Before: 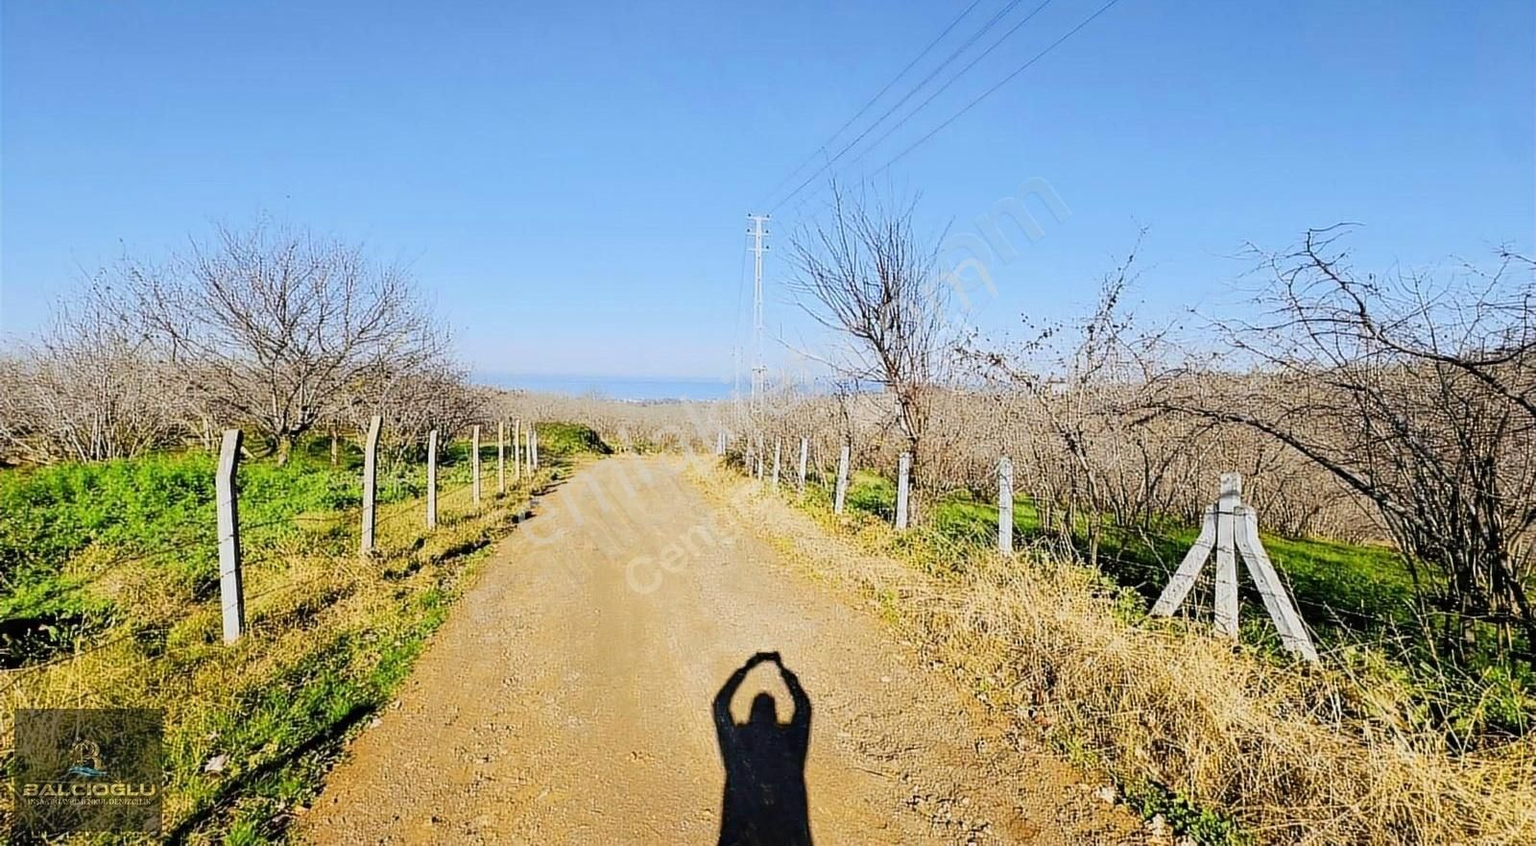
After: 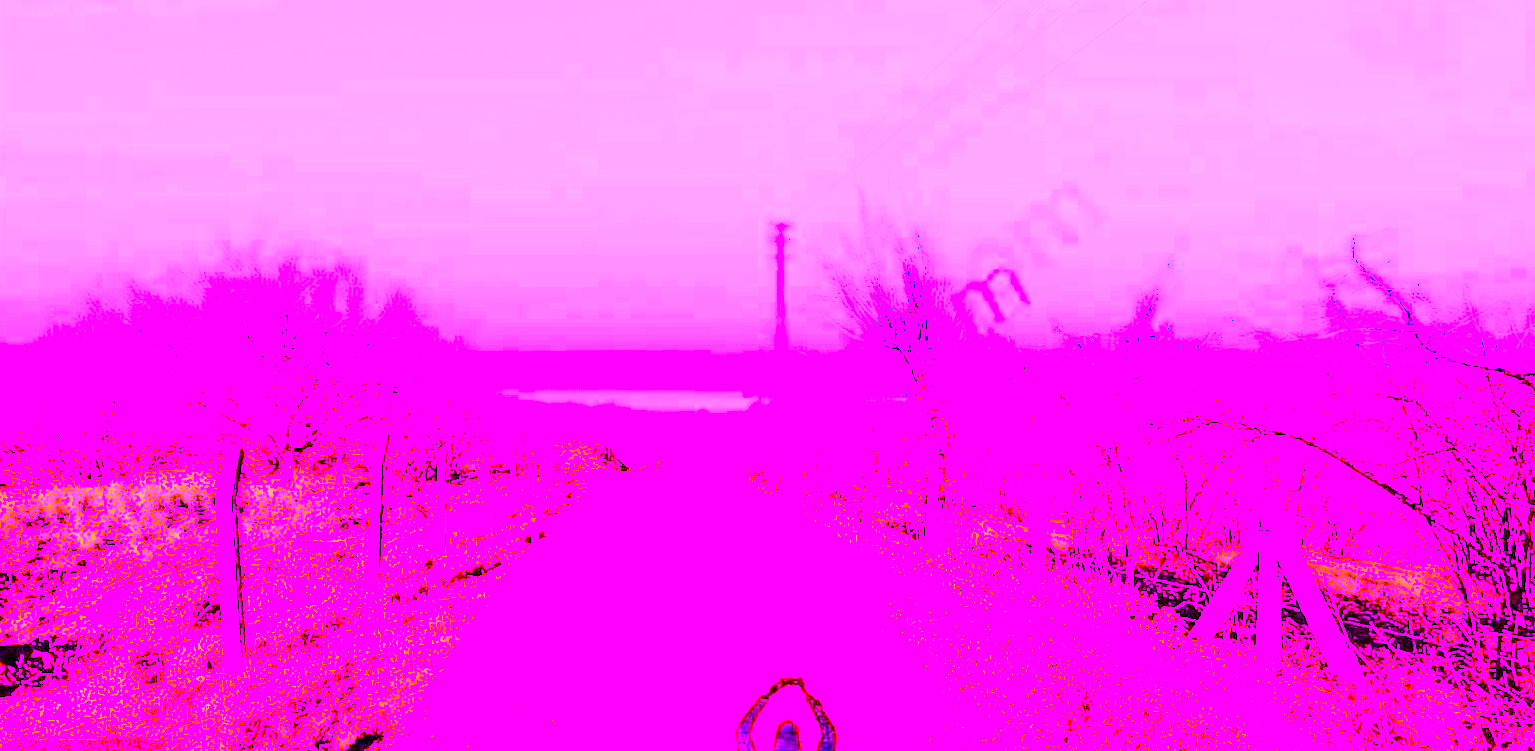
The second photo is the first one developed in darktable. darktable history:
color balance rgb: perceptual saturation grading › global saturation 35%, perceptual saturation grading › highlights -30%, perceptual saturation grading › shadows 35%, perceptual brilliance grading › global brilliance 3%, perceptual brilliance grading › highlights -3%, perceptual brilliance grading › shadows 3%
white balance: red 8, blue 8
crop and rotate: angle 0.2°, left 0.275%, right 3.127%, bottom 14.18%
